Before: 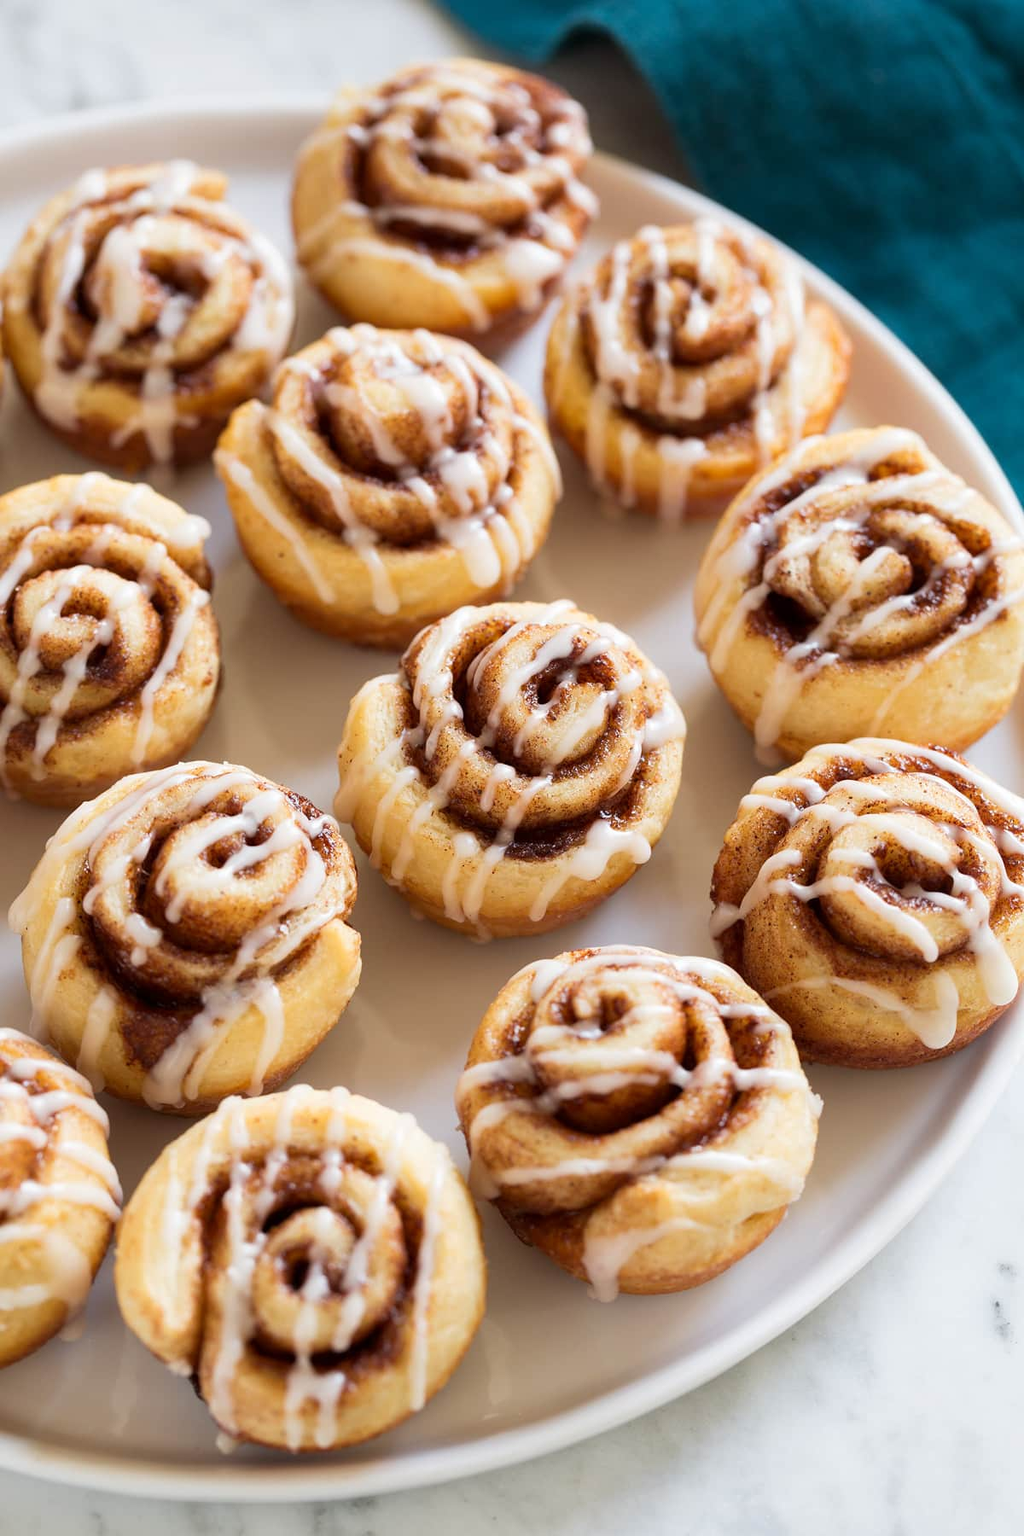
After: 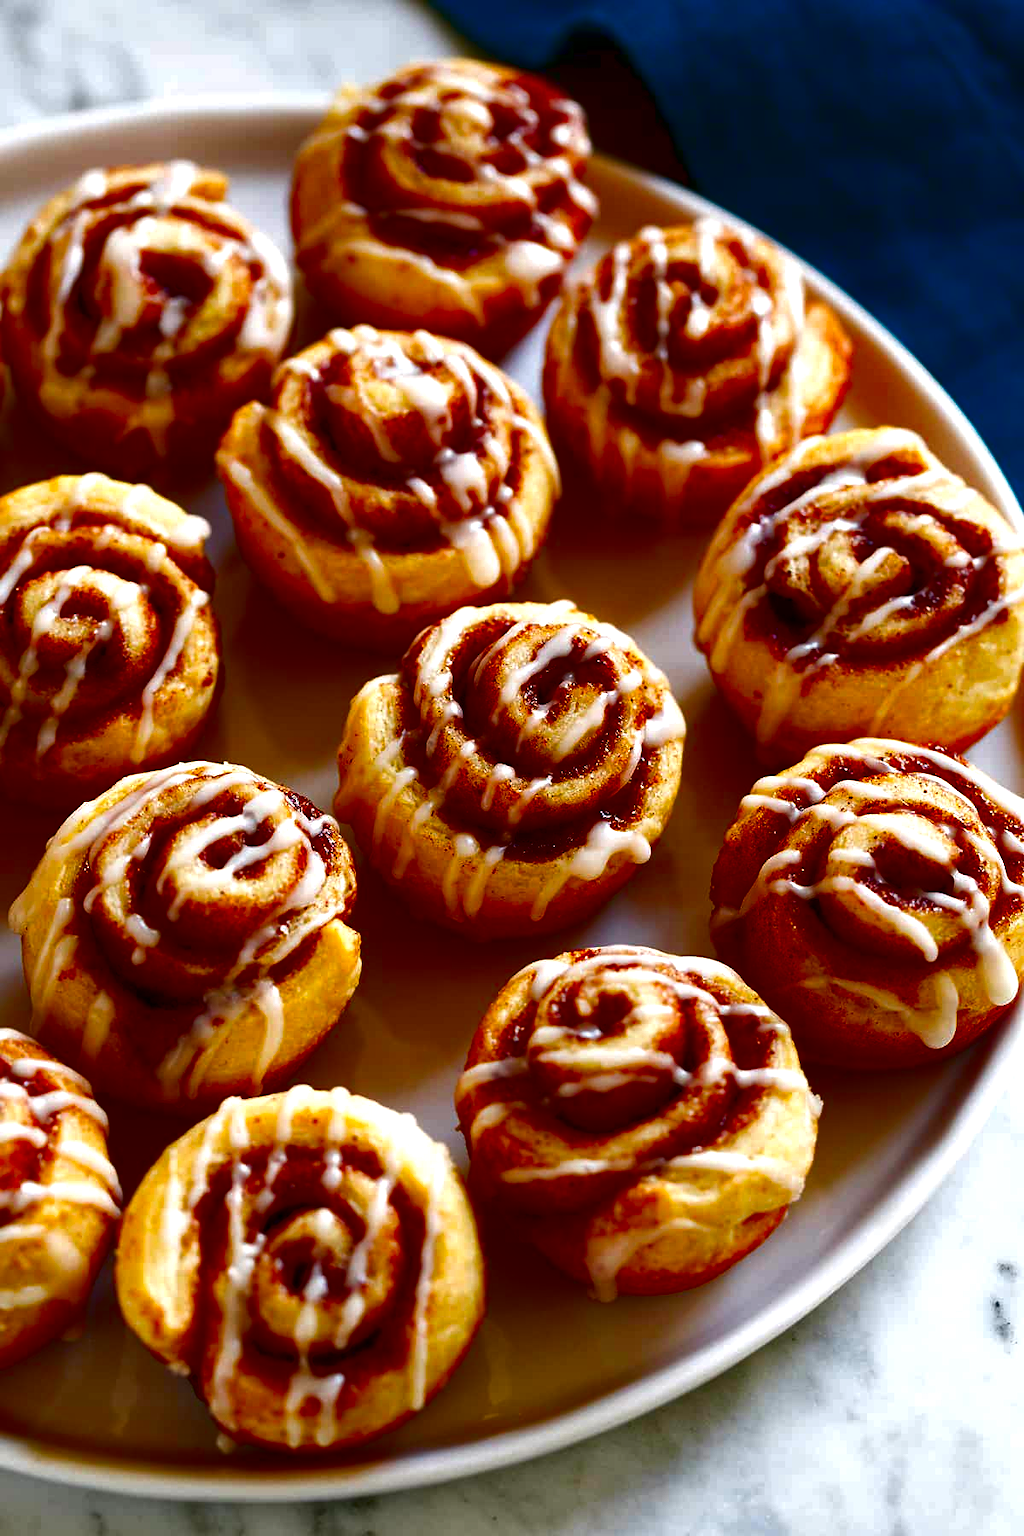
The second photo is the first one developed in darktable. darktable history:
contrast brightness saturation: brightness -0.98, saturation 0.991
exposure: exposure 0.298 EV, compensate highlight preservation false
haze removal: strength 0.285, distance 0.243, compatibility mode true, adaptive false
